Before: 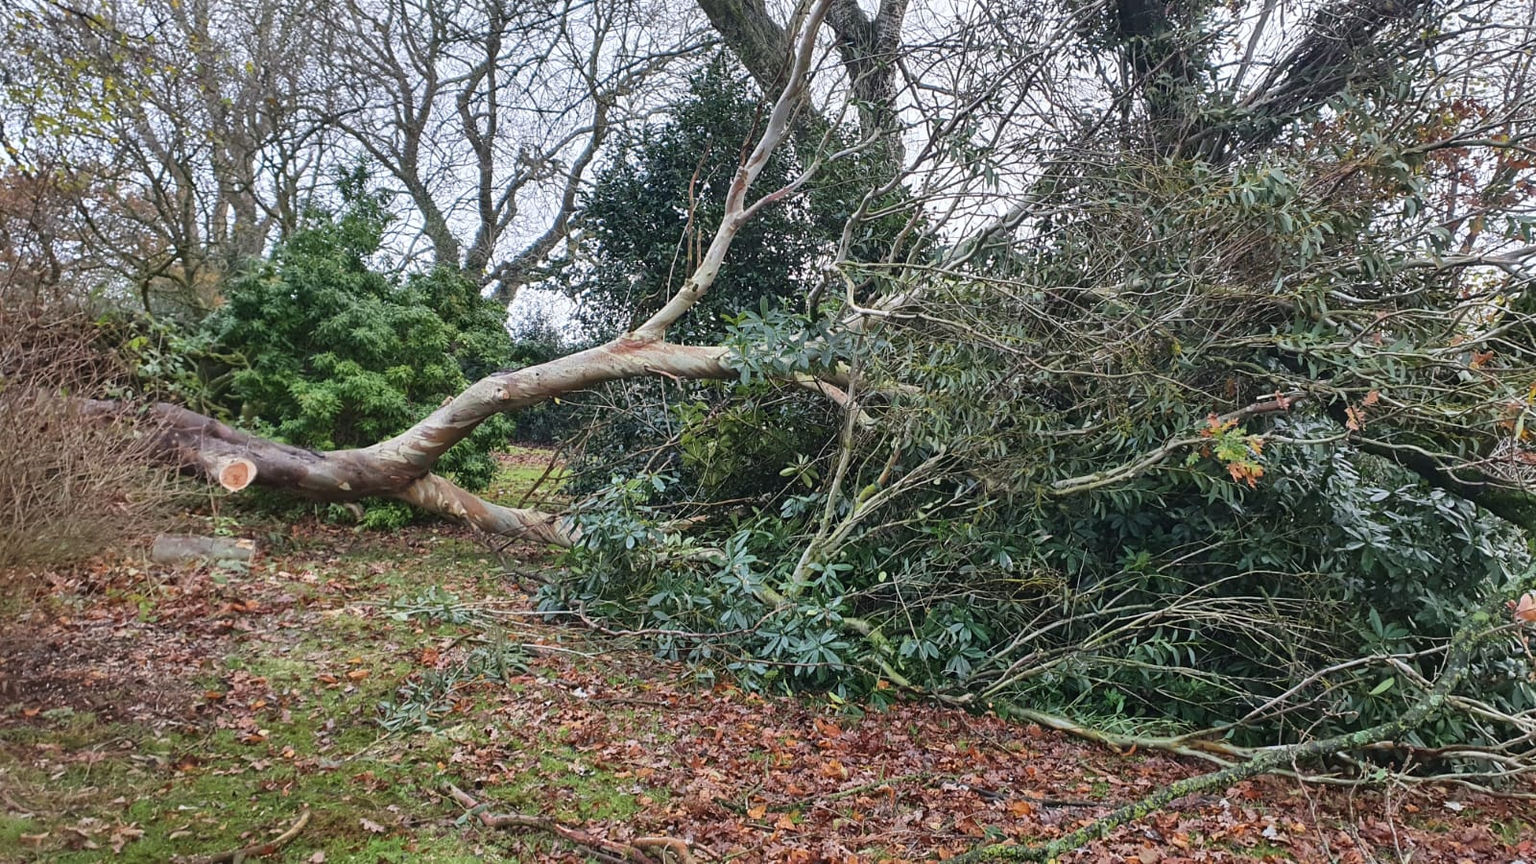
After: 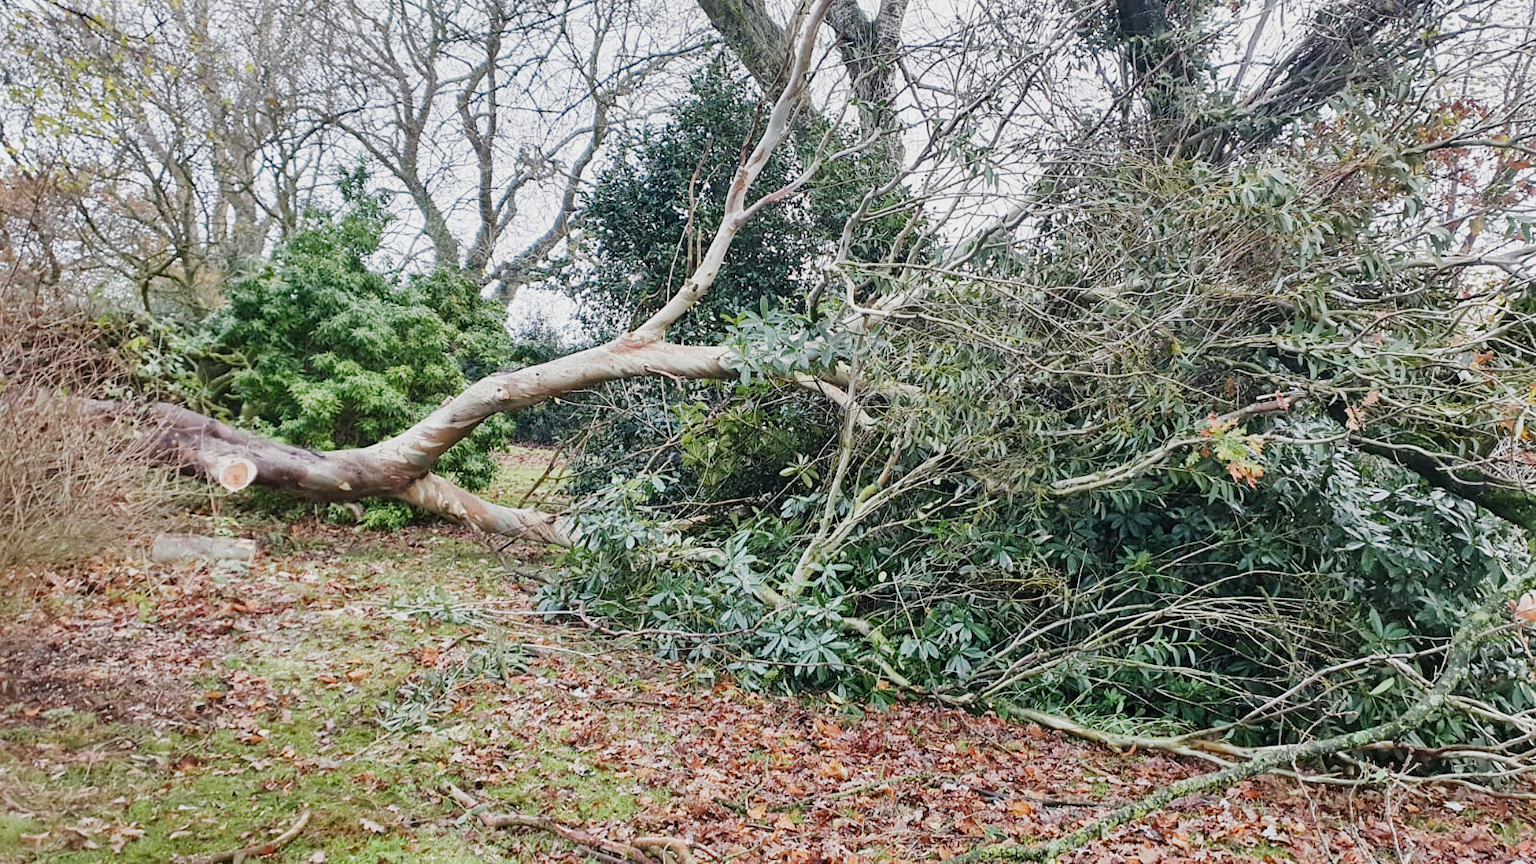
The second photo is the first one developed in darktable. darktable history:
exposure: black level correction 0, exposure 1 EV, compensate highlight preservation false
filmic rgb: black relative exposure -6.71 EV, white relative exposure 4.56 EV, threshold 5.94 EV, hardness 3.24, add noise in highlights 0.002, preserve chrominance no, color science v3 (2019), use custom middle-gray values true, contrast in highlights soft, enable highlight reconstruction true
